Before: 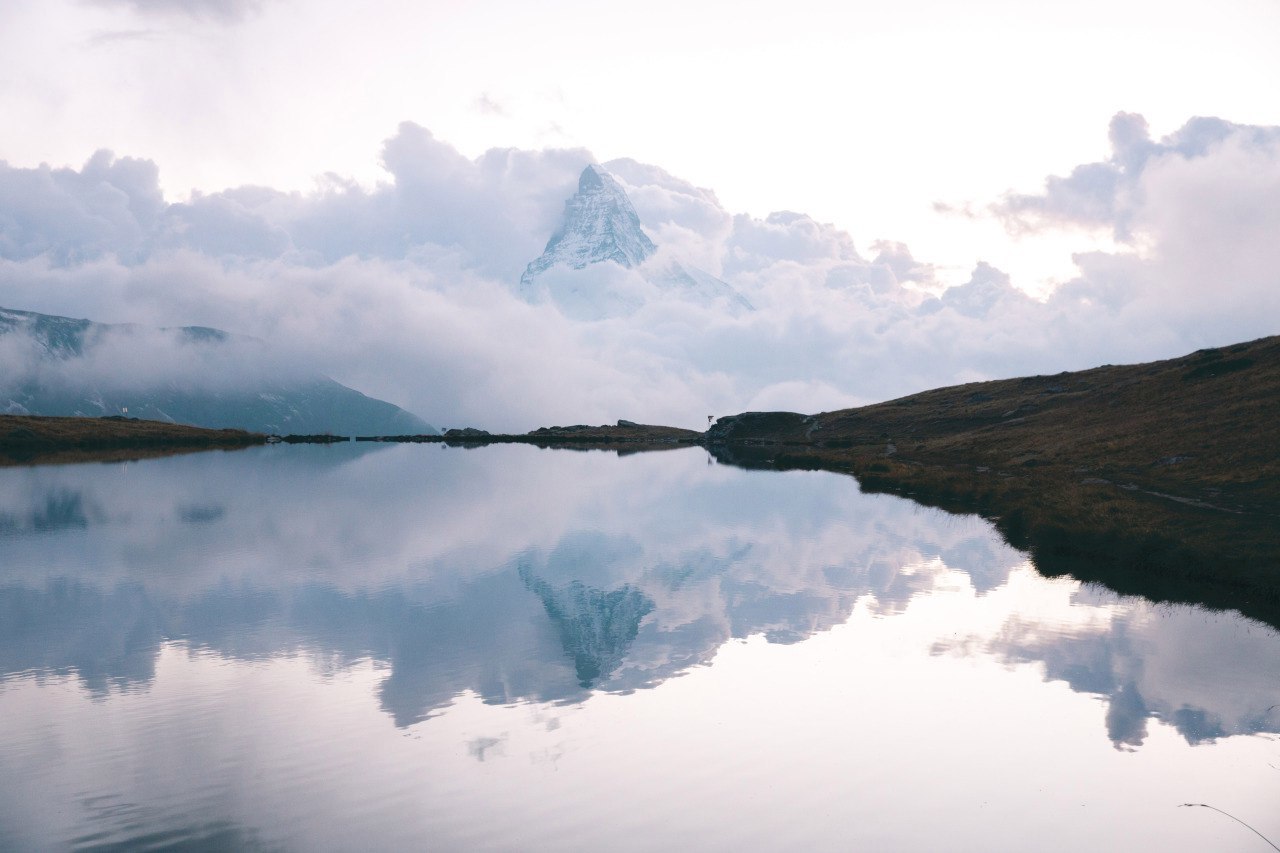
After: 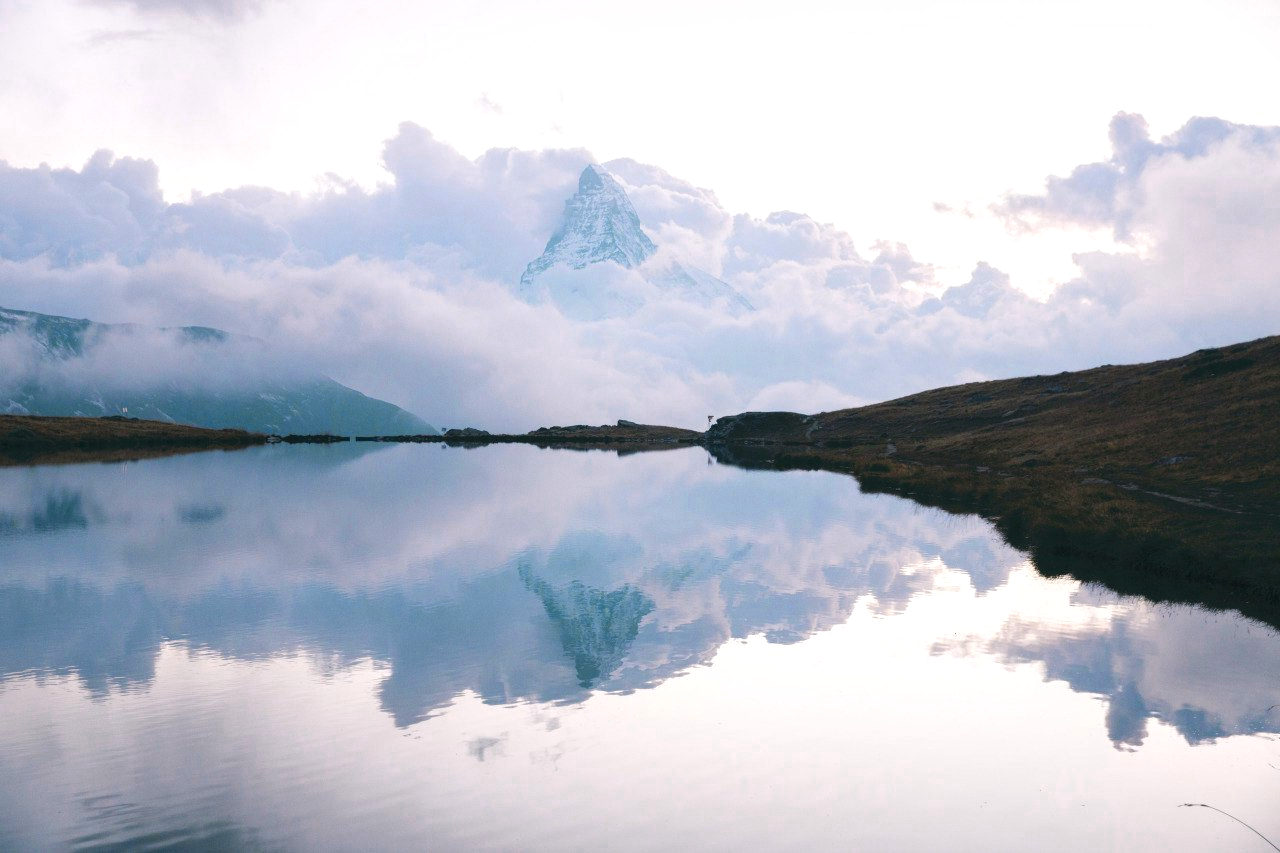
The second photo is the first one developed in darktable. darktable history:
color zones: curves: ch0 [(0.099, 0.624) (0.257, 0.596) (0.384, 0.376) (0.529, 0.492) (0.697, 0.564) (0.768, 0.532) (0.908, 0.644)]; ch1 [(0.112, 0.564) (0.254, 0.612) (0.432, 0.676) (0.592, 0.456) (0.743, 0.684) (0.888, 0.536)]; ch2 [(0.25, 0.5) (0.469, 0.36) (0.75, 0.5)]
local contrast: highlights 100%, shadows 100%, detail 120%, midtone range 0.2
